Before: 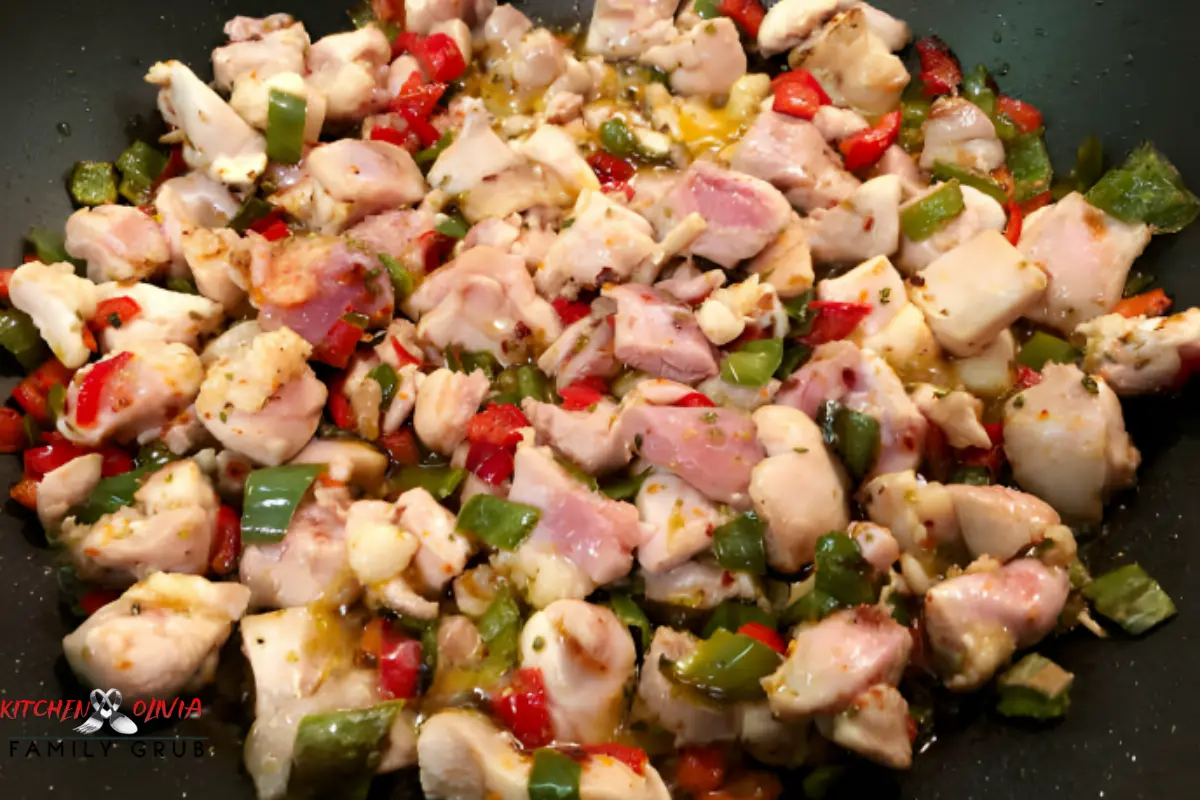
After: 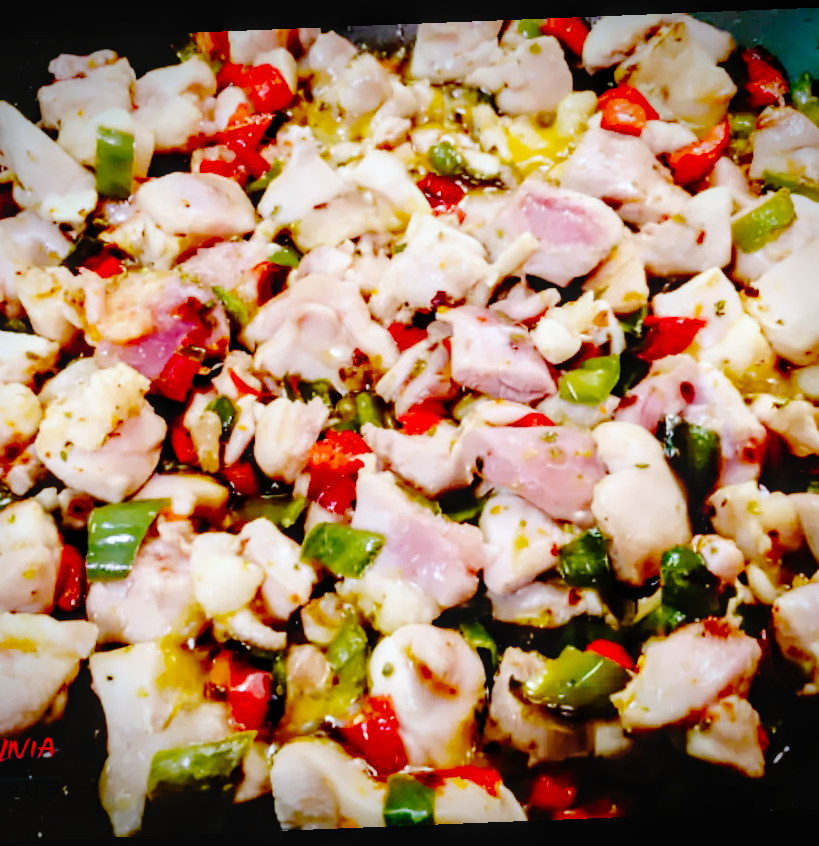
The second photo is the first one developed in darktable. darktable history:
crop and rotate: left 14.385%, right 18.948%
color balance rgb: linear chroma grading › global chroma 1.5%, linear chroma grading › mid-tones -1%, perceptual saturation grading › global saturation -3%, perceptual saturation grading › shadows -2%
vignetting: fall-off start 88.53%, fall-off radius 44.2%, saturation 0.376, width/height ratio 1.161
base curve: curves: ch0 [(0, 0) (0.036, 0.01) (0.123, 0.254) (0.258, 0.504) (0.507, 0.748) (1, 1)], preserve colors none
rotate and perspective: rotation -2.29°, automatic cropping off
white balance: red 0.948, green 1.02, blue 1.176
local contrast: on, module defaults
